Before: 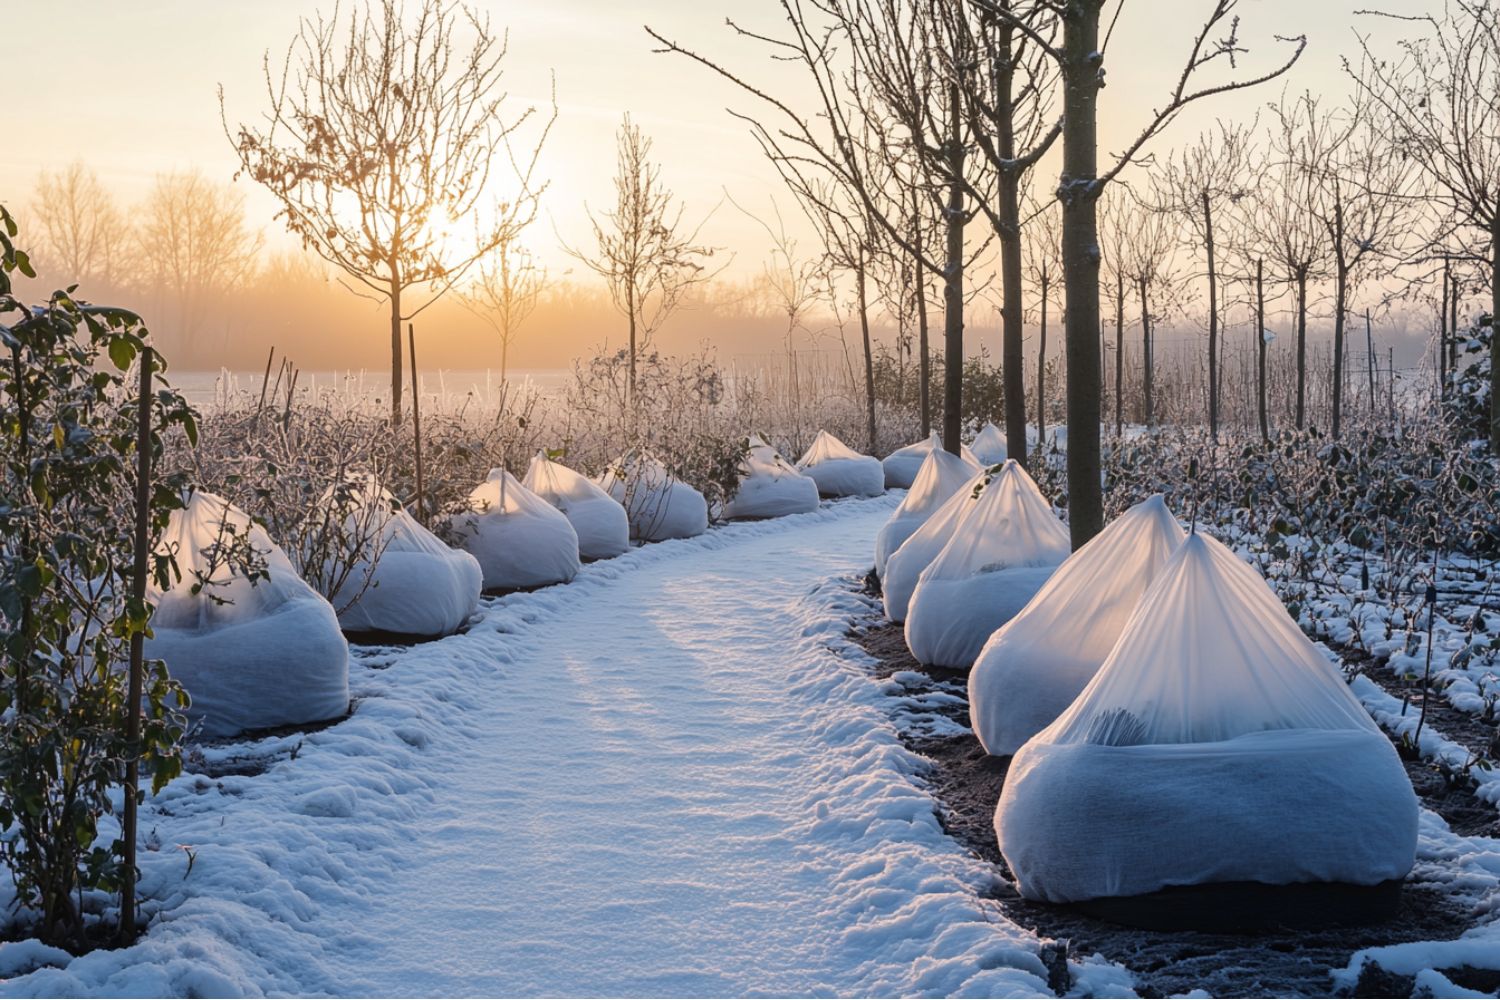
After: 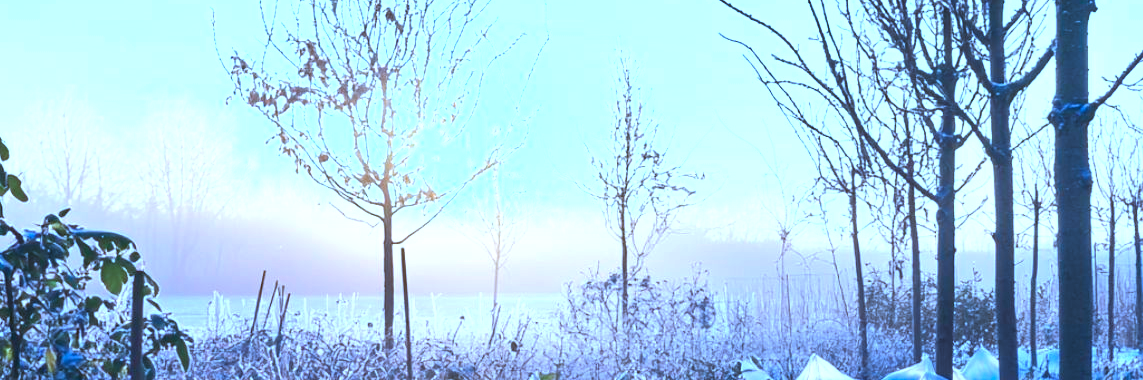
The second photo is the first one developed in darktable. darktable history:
color calibration: illuminant as shot in camera, x 0.462, y 0.419, temperature 2651.64 K
shadows and highlights: shadows 37.27, highlights -28.18, soften with gaussian
crop: left 0.579%, top 7.627%, right 23.167%, bottom 54.275%
exposure: black level correction 0, exposure 0.953 EV, compensate exposure bias true, compensate highlight preservation false
